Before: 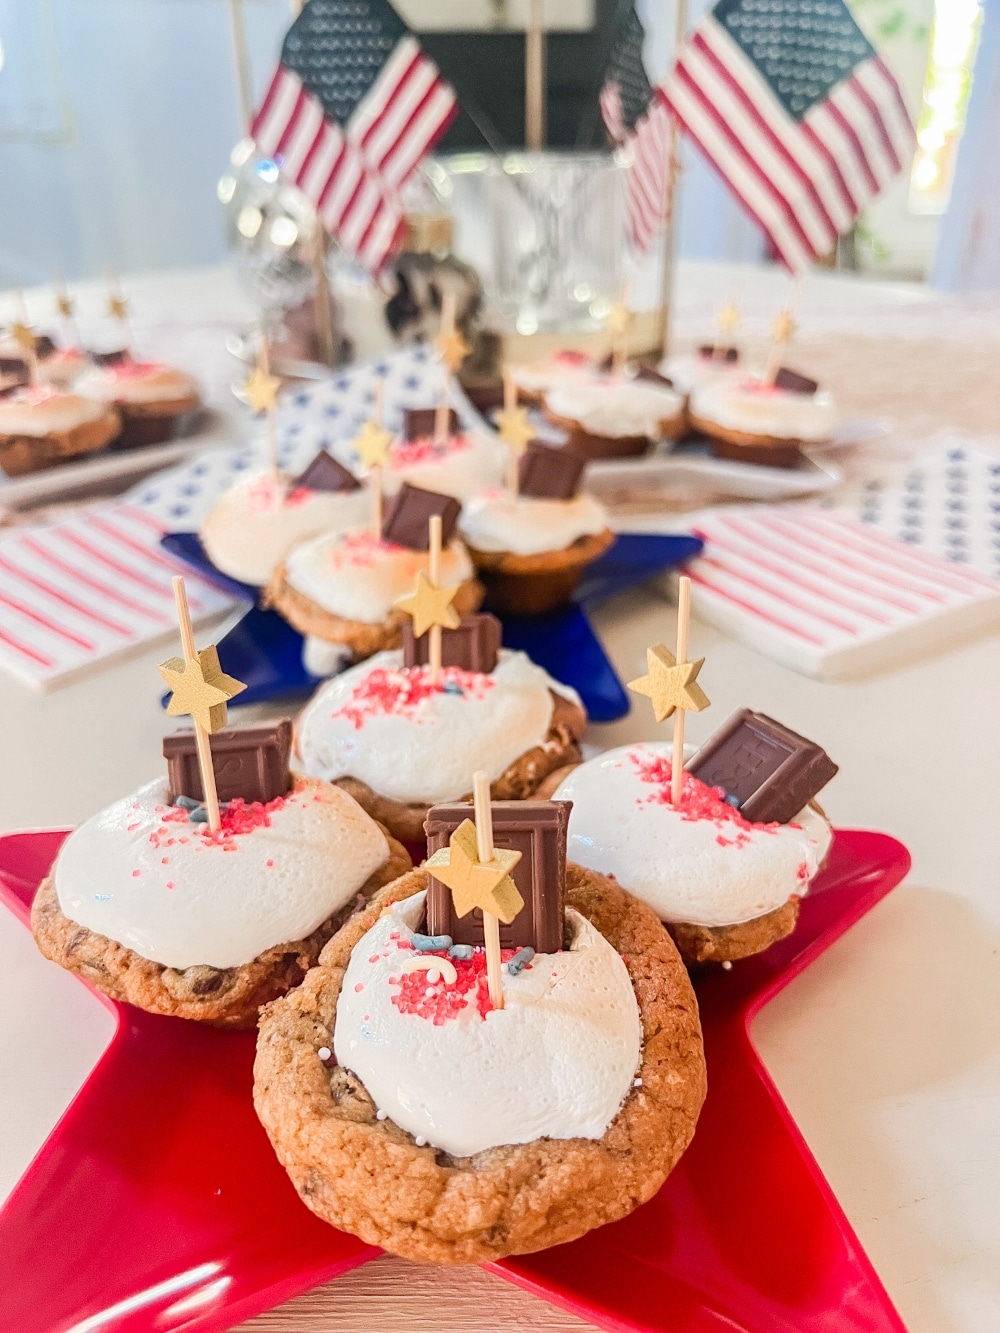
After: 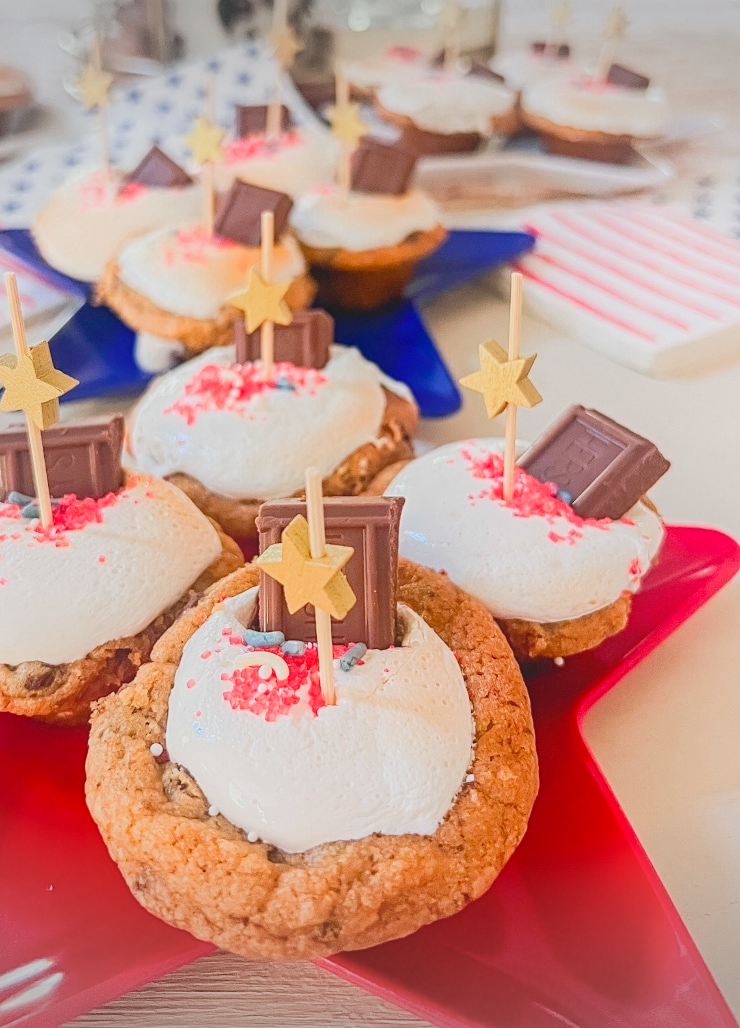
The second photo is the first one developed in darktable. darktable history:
white balance: red 0.982, blue 1.018
contrast equalizer: y [[0.439, 0.44, 0.442, 0.457, 0.493, 0.498], [0.5 ×6], [0.5 ×6], [0 ×6], [0 ×6]]
crop: left 16.871%, top 22.857%, right 9.116%
contrast brightness saturation: contrast 0.2, brightness 0.16, saturation 0.22
tone equalizer: -8 EV 0.25 EV, -7 EV 0.417 EV, -6 EV 0.417 EV, -5 EV 0.25 EV, -3 EV -0.25 EV, -2 EV -0.417 EV, -1 EV -0.417 EV, +0 EV -0.25 EV, edges refinement/feathering 500, mask exposure compensation -1.57 EV, preserve details guided filter
vignetting: fall-off start 100%, brightness -0.282, width/height ratio 1.31
